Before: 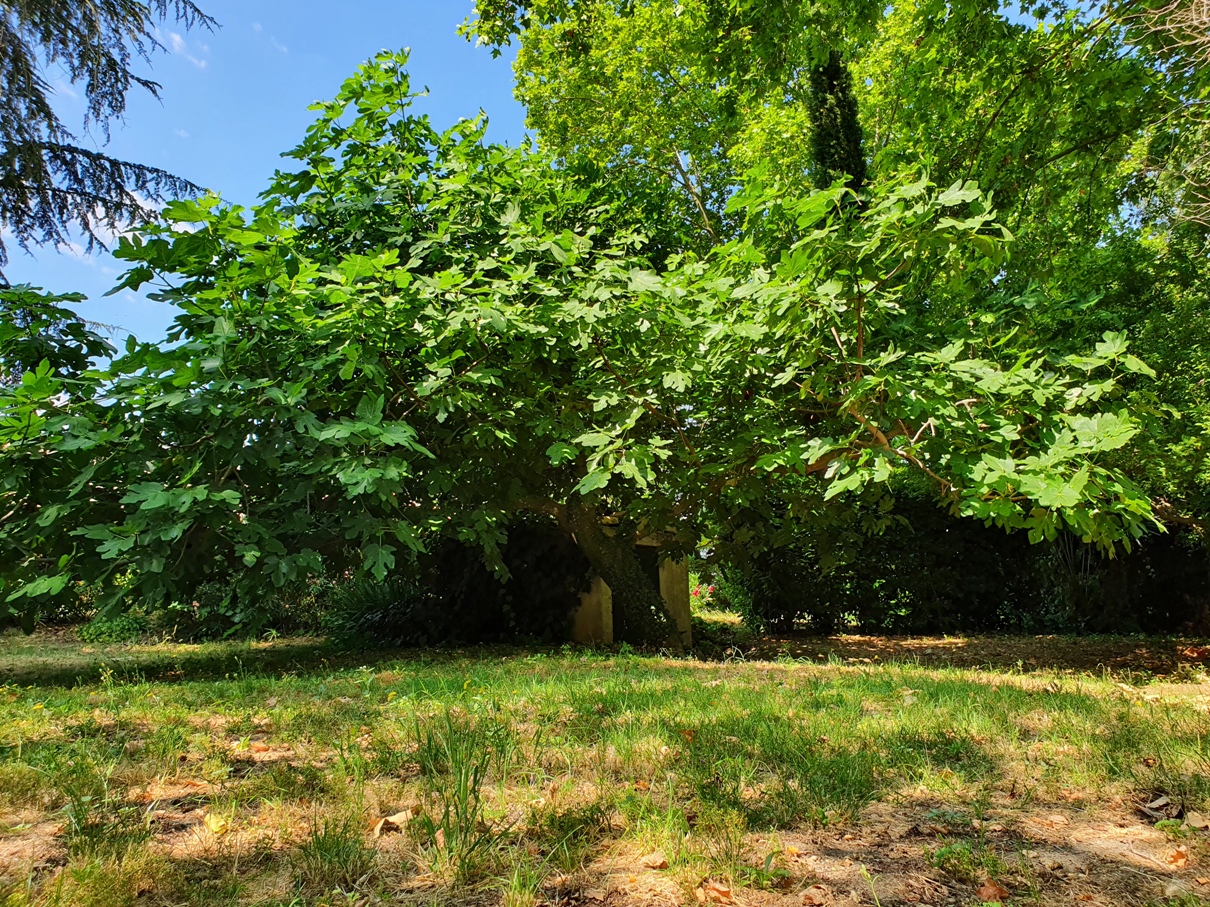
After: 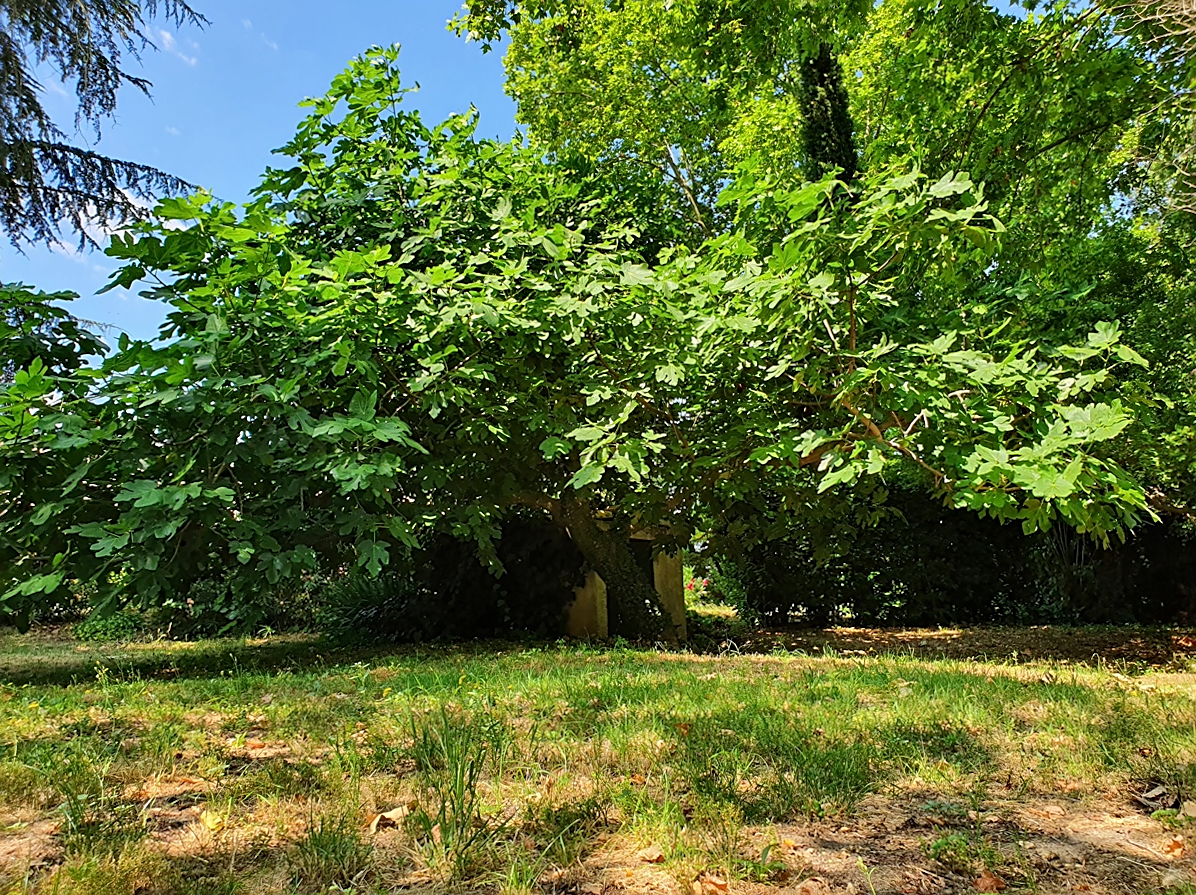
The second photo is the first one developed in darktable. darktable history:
rotate and perspective: rotation -0.45°, automatic cropping original format, crop left 0.008, crop right 0.992, crop top 0.012, crop bottom 0.988
sharpen: on, module defaults
